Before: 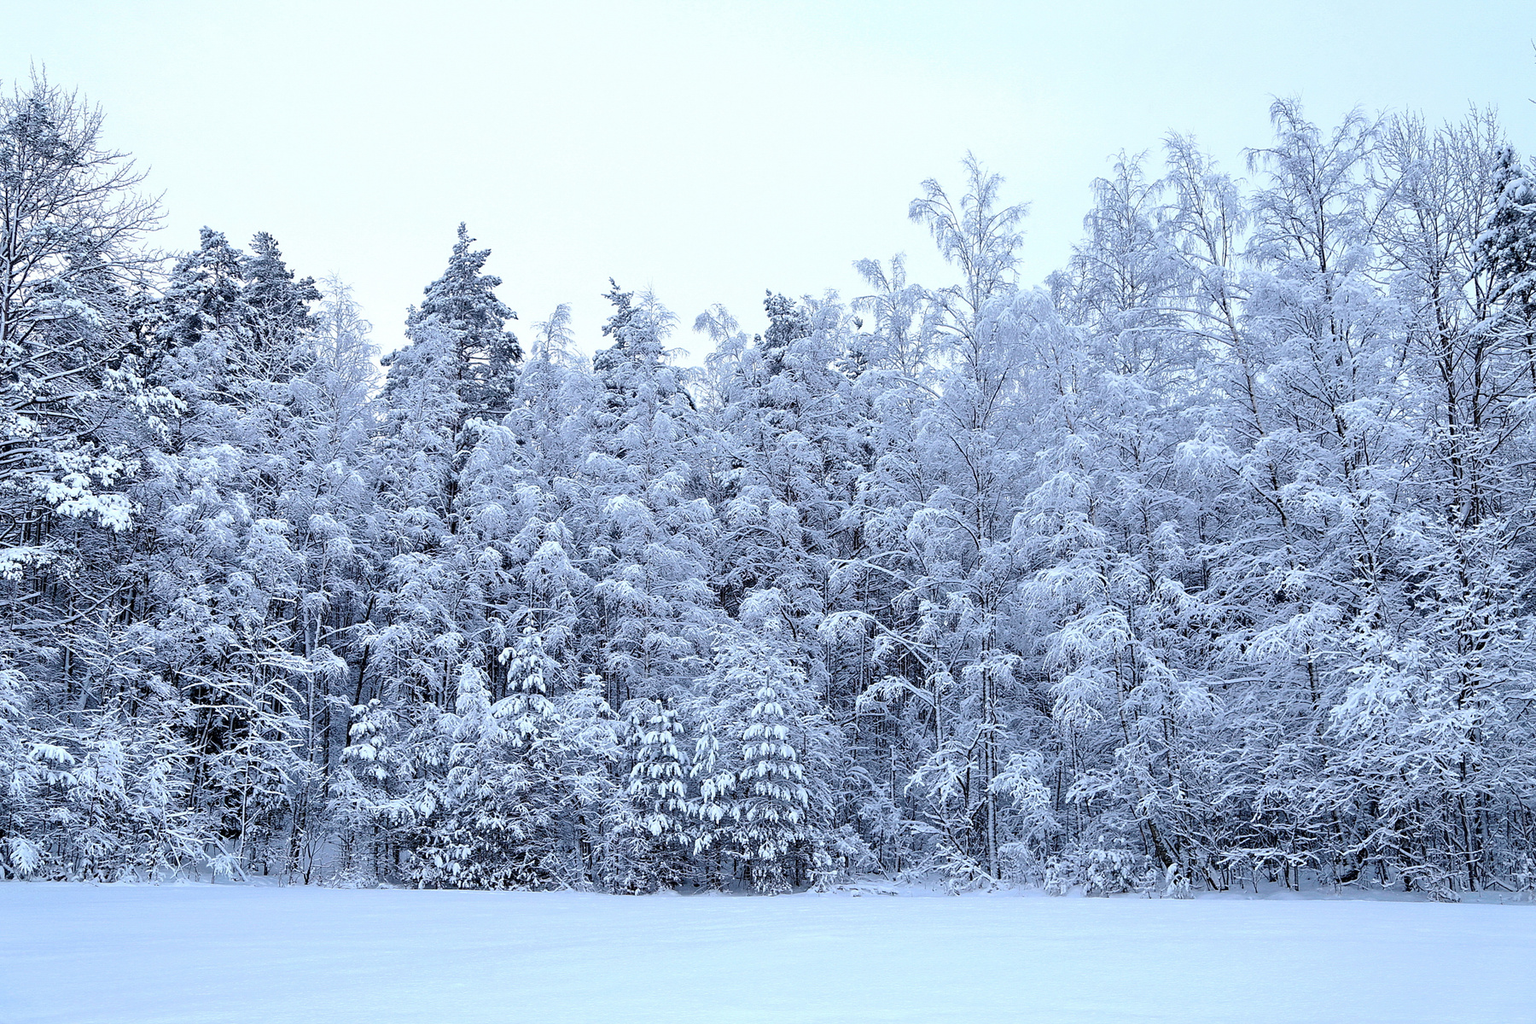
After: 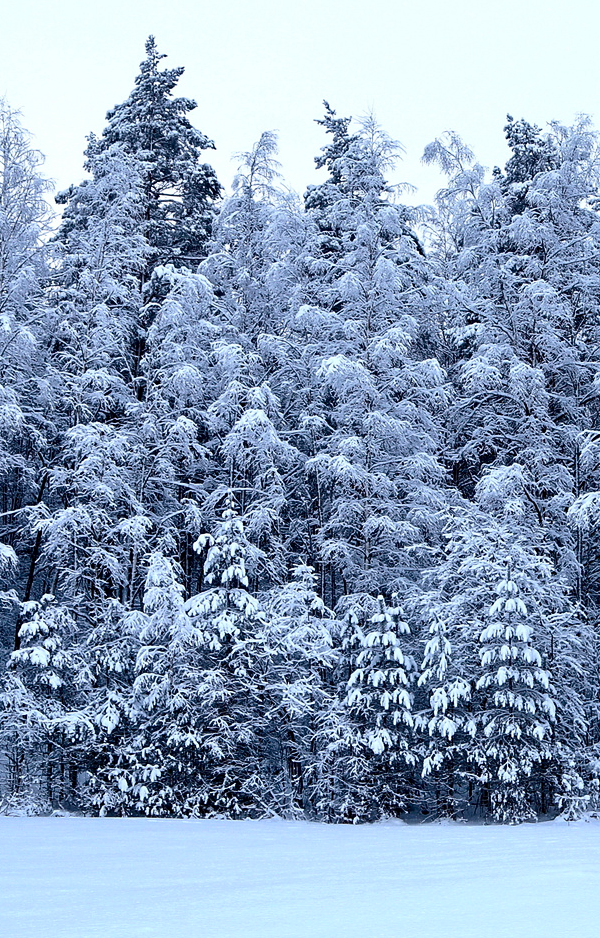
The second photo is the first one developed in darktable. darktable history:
crop and rotate: left 21.768%, top 18.798%, right 44.87%, bottom 3%
contrast brightness saturation: contrast 0.191, brightness -0.242, saturation 0.109
